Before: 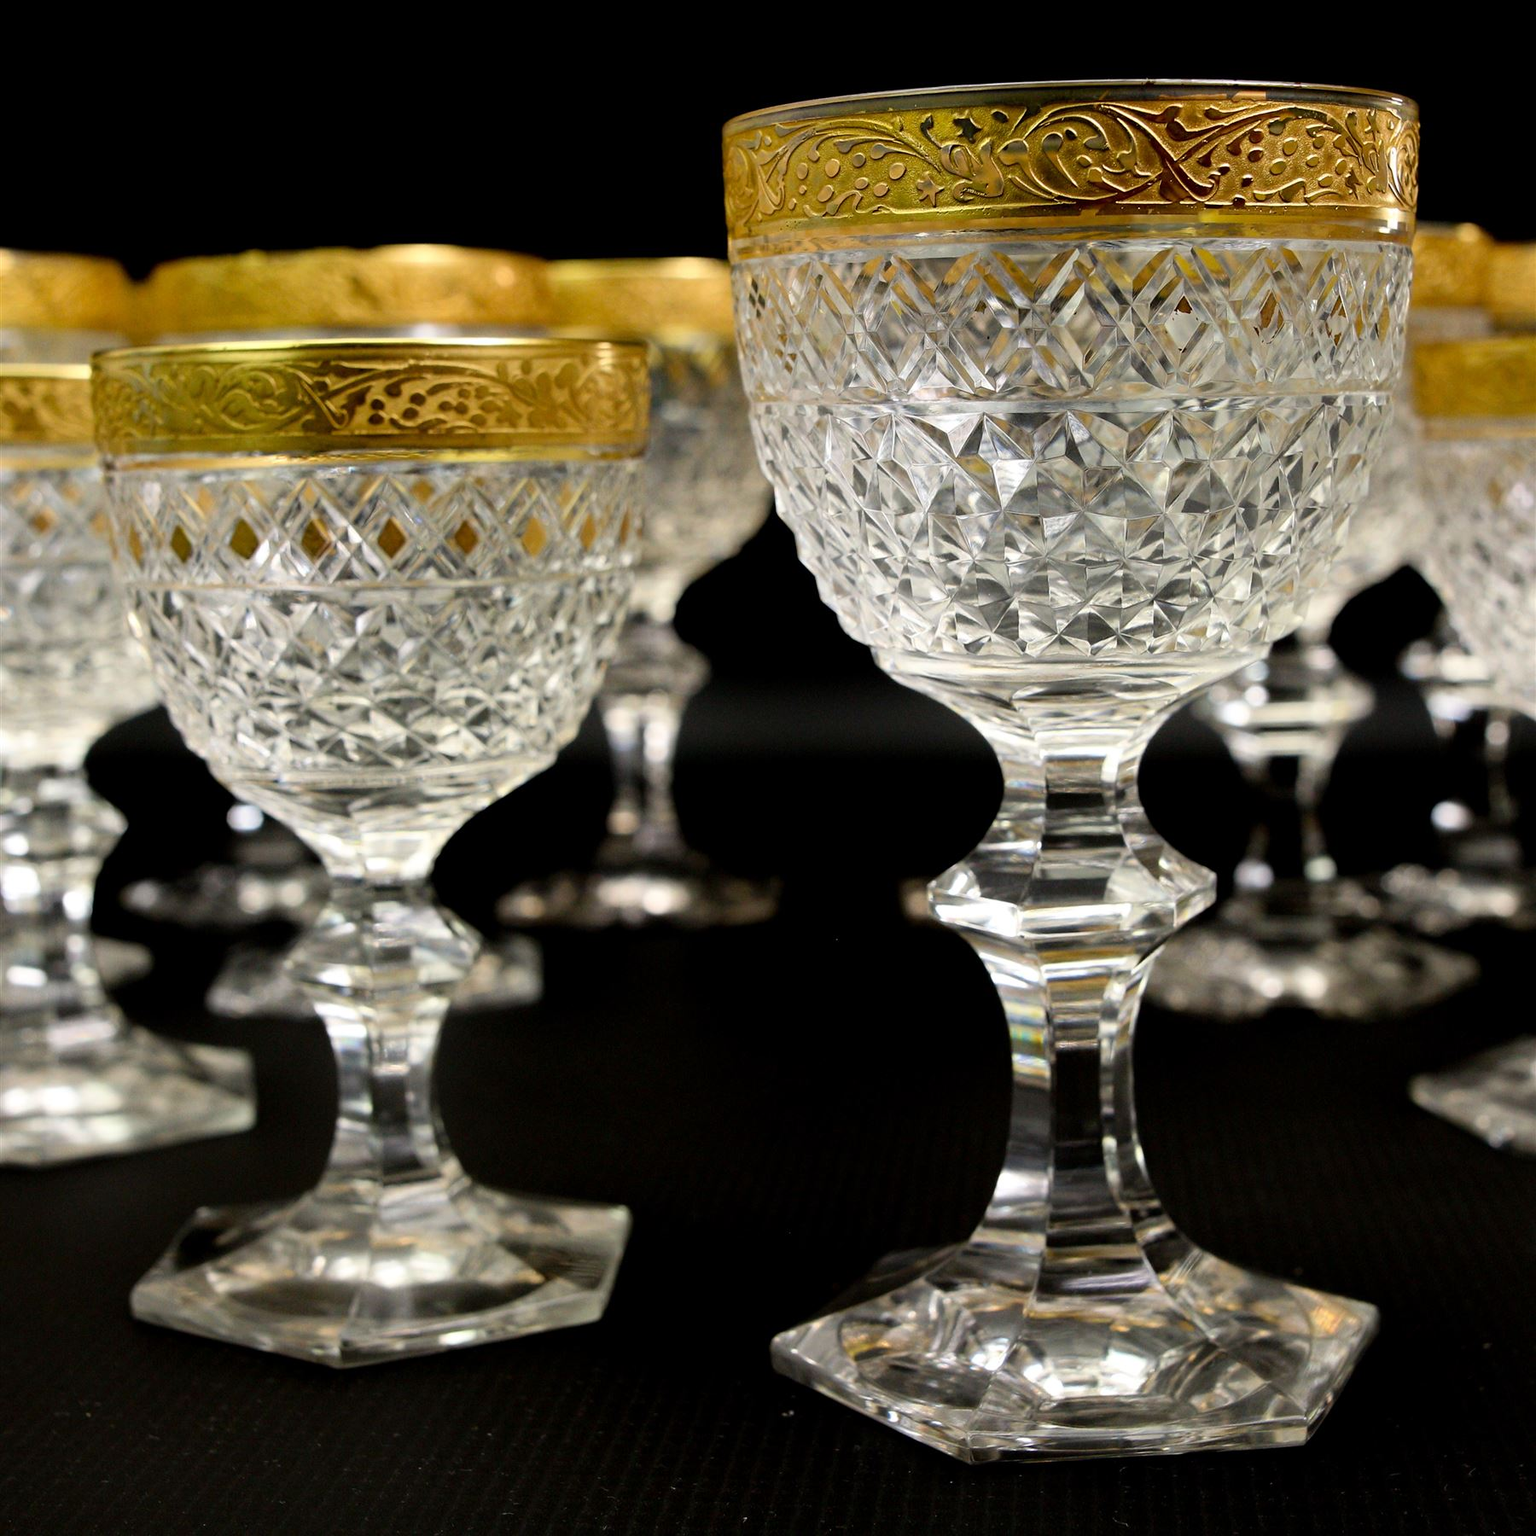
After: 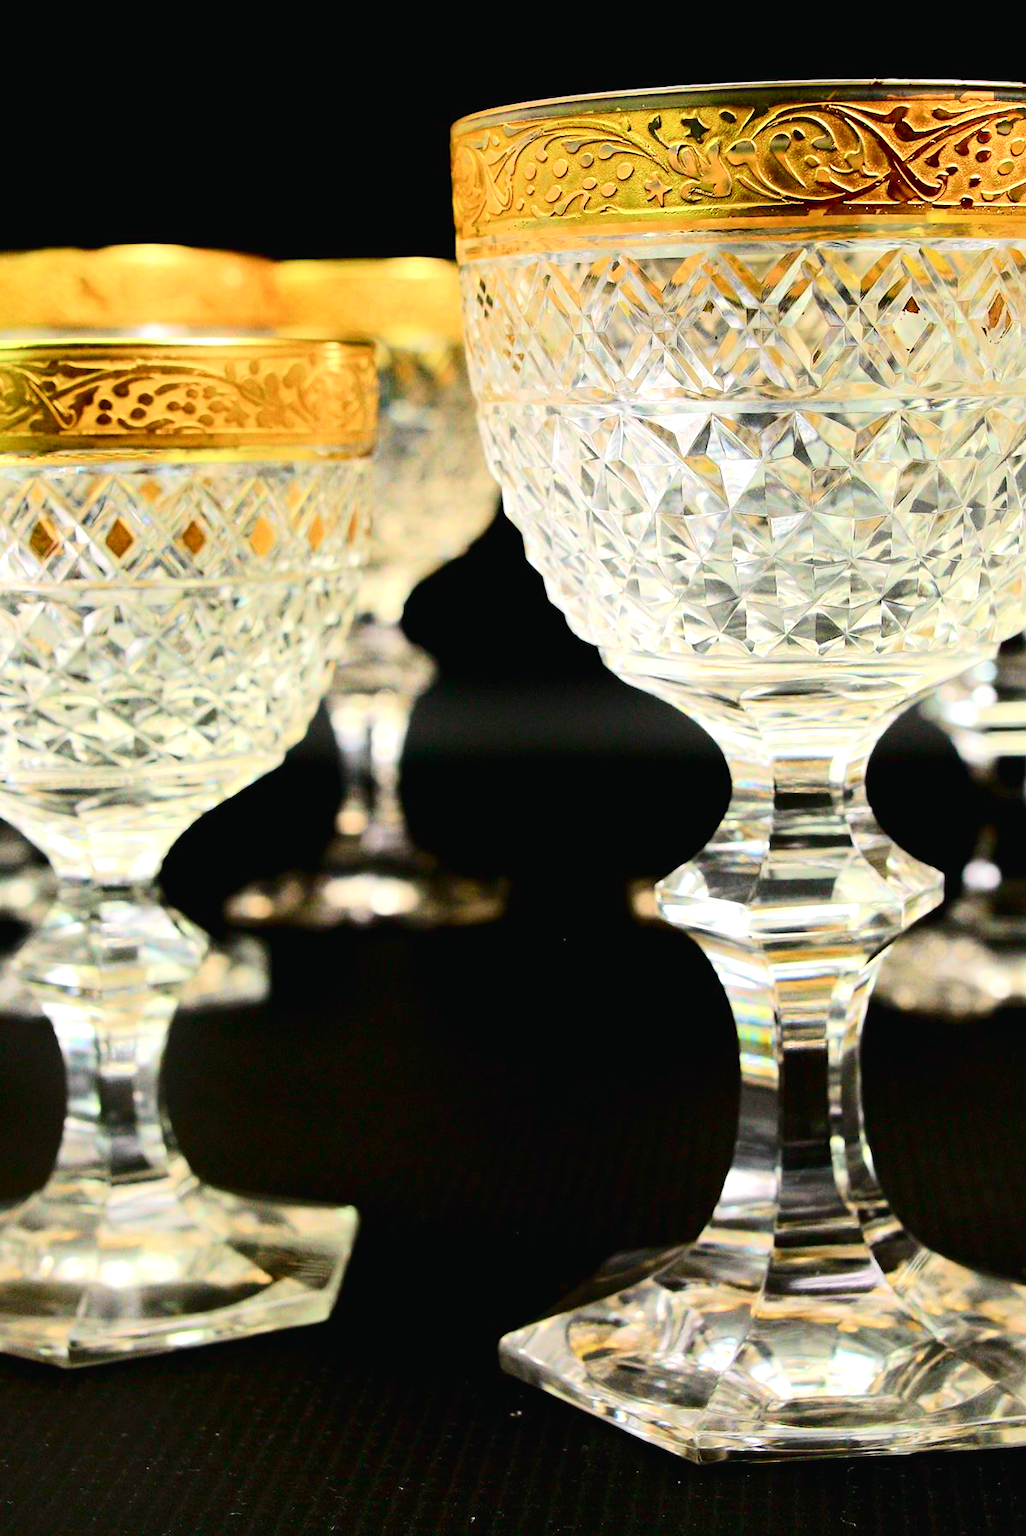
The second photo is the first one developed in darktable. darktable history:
crop and rotate: left 17.732%, right 15.423%
exposure: black level correction -0.002, exposure 0.54 EV, compensate highlight preservation false
tone curve: curves: ch0 [(0, 0.003) (0.044, 0.025) (0.12, 0.089) (0.197, 0.168) (0.281, 0.273) (0.468, 0.548) (0.583, 0.691) (0.701, 0.815) (0.86, 0.922) (1, 0.982)]; ch1 [(0, 0) (0.232, 0.214) (0.404, 0.376) (0.461, 0.425) (0.493, 0.481) (0.501, 0.5) (0.517, 0.524) (0.55, 0.585) (0.598, 0.651) (0.671, 0.735) (0.796, 0.85) (1, 1)]; ch2 [(0, 0) (0.249, 0.216) (0.357, 0.317) (0.448, 0.432) (0.478, 0.492) (0.498, 0.499) (0.517, 0.527) (0.537, 0.564) (0.569, 0.617) (0.61, 0.659) (0.706, 0.75) (0.808, 0.809) (0.991, 0.968)], color space Lab, independent channels, preserve colors none
base curve: curves: ch0 [(0, 0) (0.262, 0.32) (0.722, 0.705) (1, 1)]
